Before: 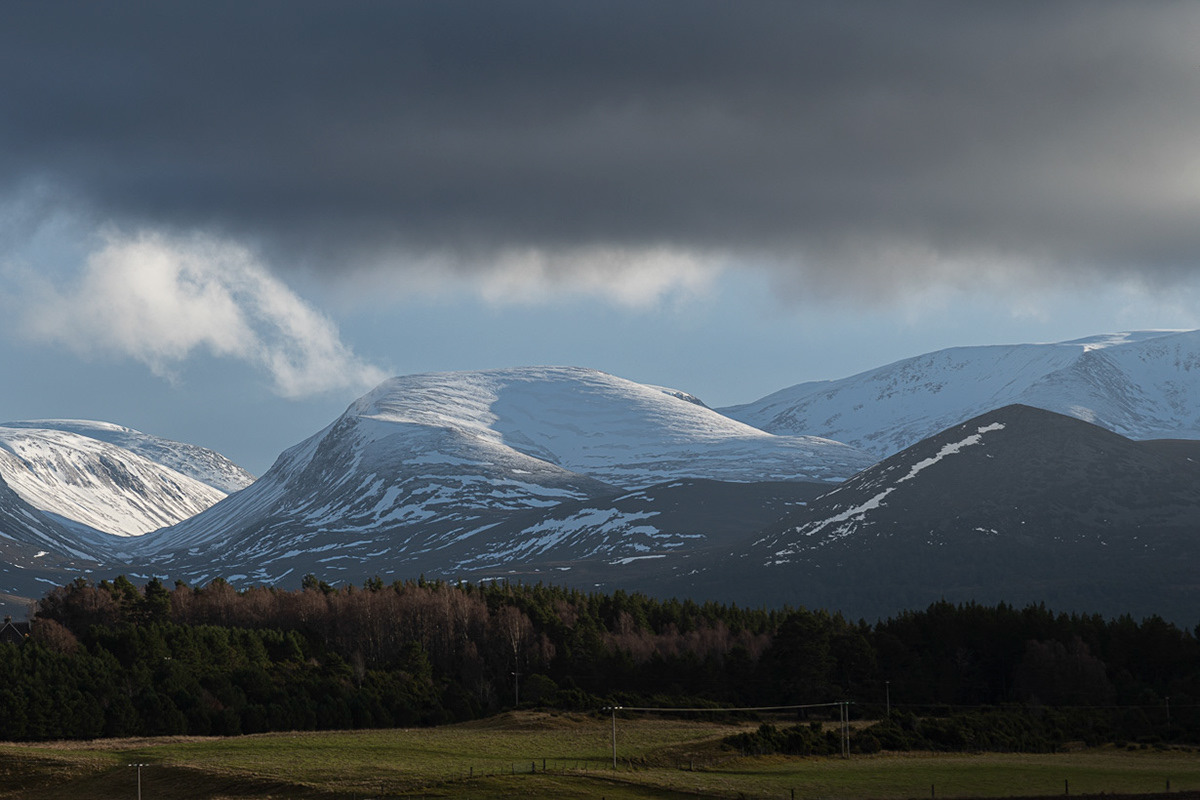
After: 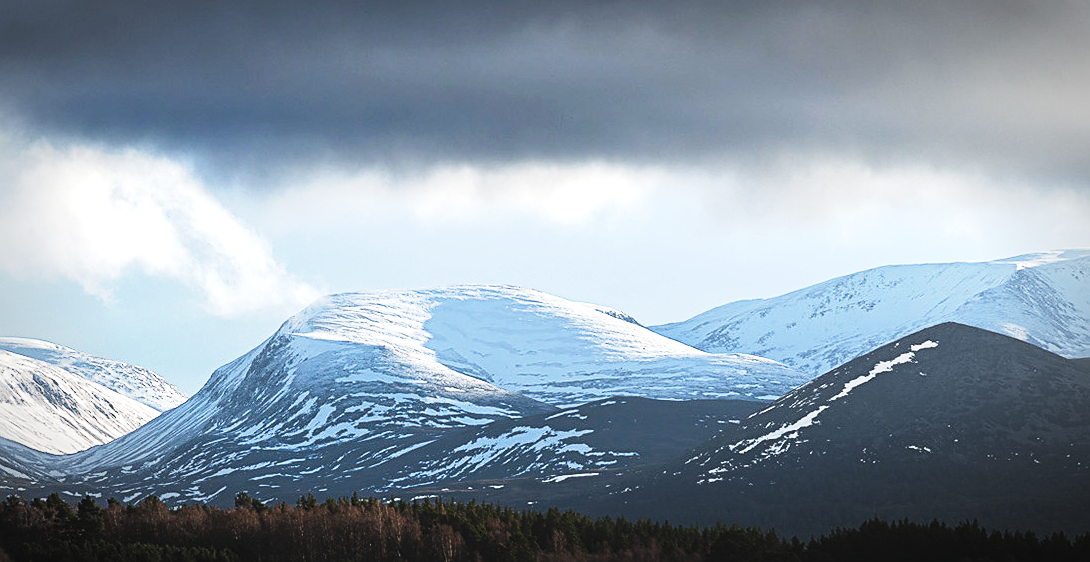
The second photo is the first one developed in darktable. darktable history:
sharpen: radius 1.864, amount 0.398, threshold 1.271
crop: left 5.596%, top 10.314%, right 3.534%, bottom 19.395%
vignetting: automatic ratio true
tone curve: curves: ch0 [(0, 0) (0.003, 0.06) (0.011, 0.059) (0.025, 0.065) (0.044, 0.076) (0.069, 0.088) (0.1, 0.102) (0.136, 0.116) (0.177, 0.137) (0.224, 0.169) (0.277, 0.214) (0.335, 0.271) (0.399, 0.356) (0.468, 0.459) (0.543, 0.579) (0.623, 0.705) (0.709, 0.823) (0.801, 0.918) (0.898, 0.963) (1, 1)], preserve colors none
exposure: exposure 1 EV, compensate highlight preservation false
